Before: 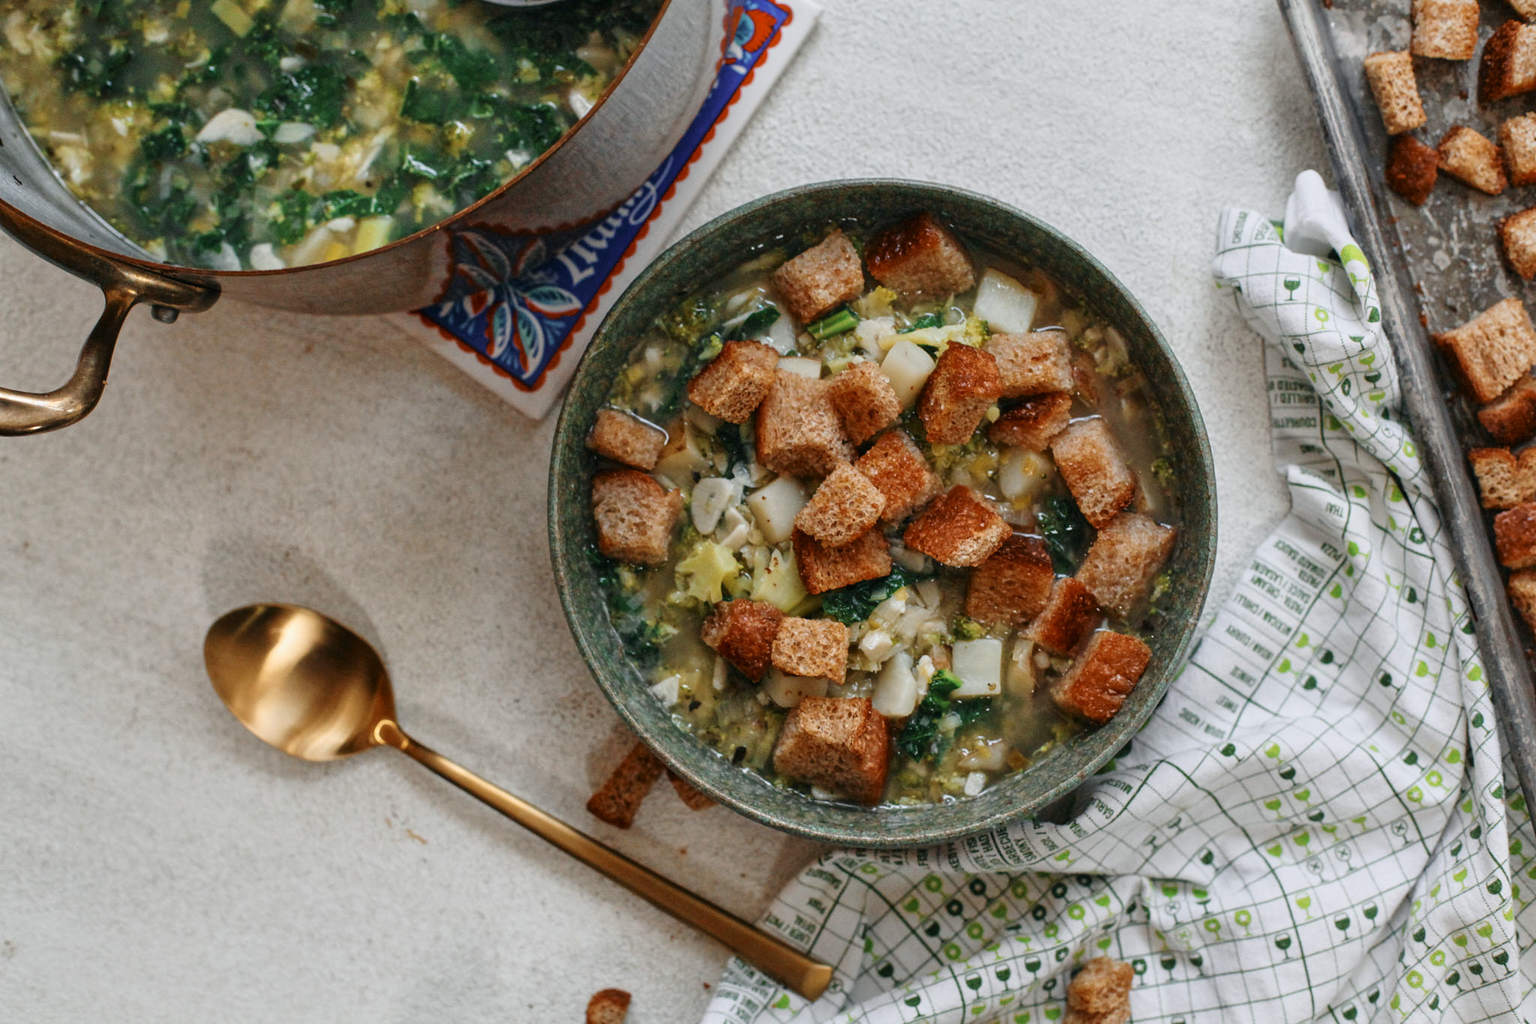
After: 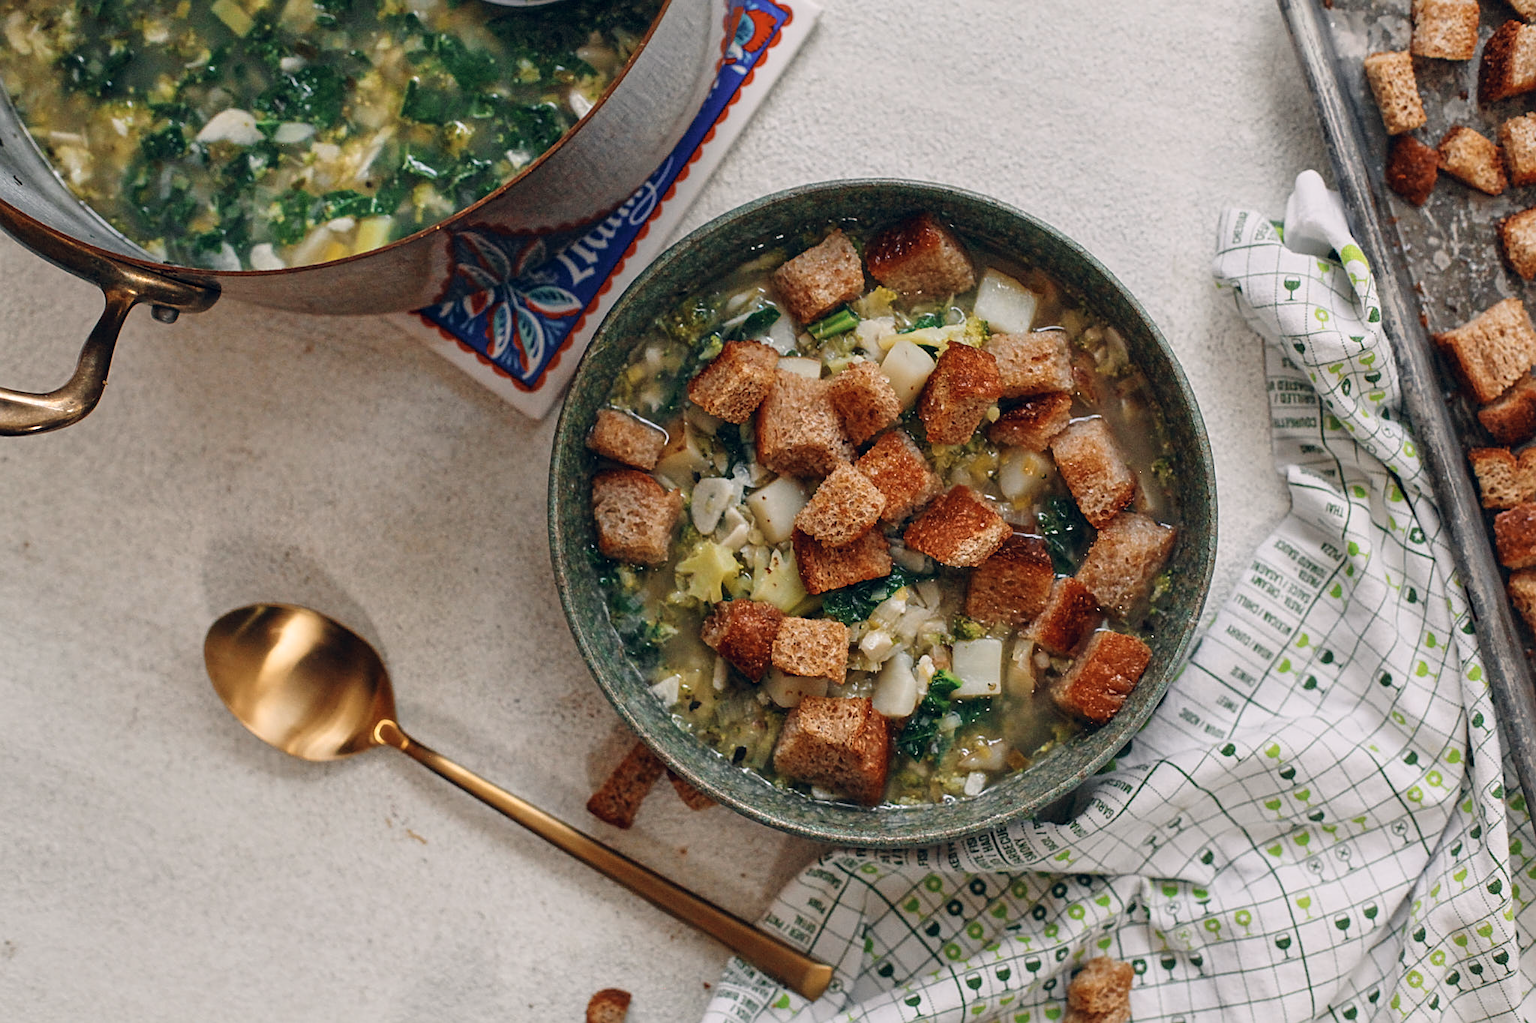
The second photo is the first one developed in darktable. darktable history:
sharpen: on, module defaults
color balance rgb: shadows lift › hue 87.51°, highlights gain › chroma 1.62%, highlights gain › hue 55.1°, global offset › chroma 0.06%, global offset › hue 253.66°, linear chroma grading › global chroma 0.5%
